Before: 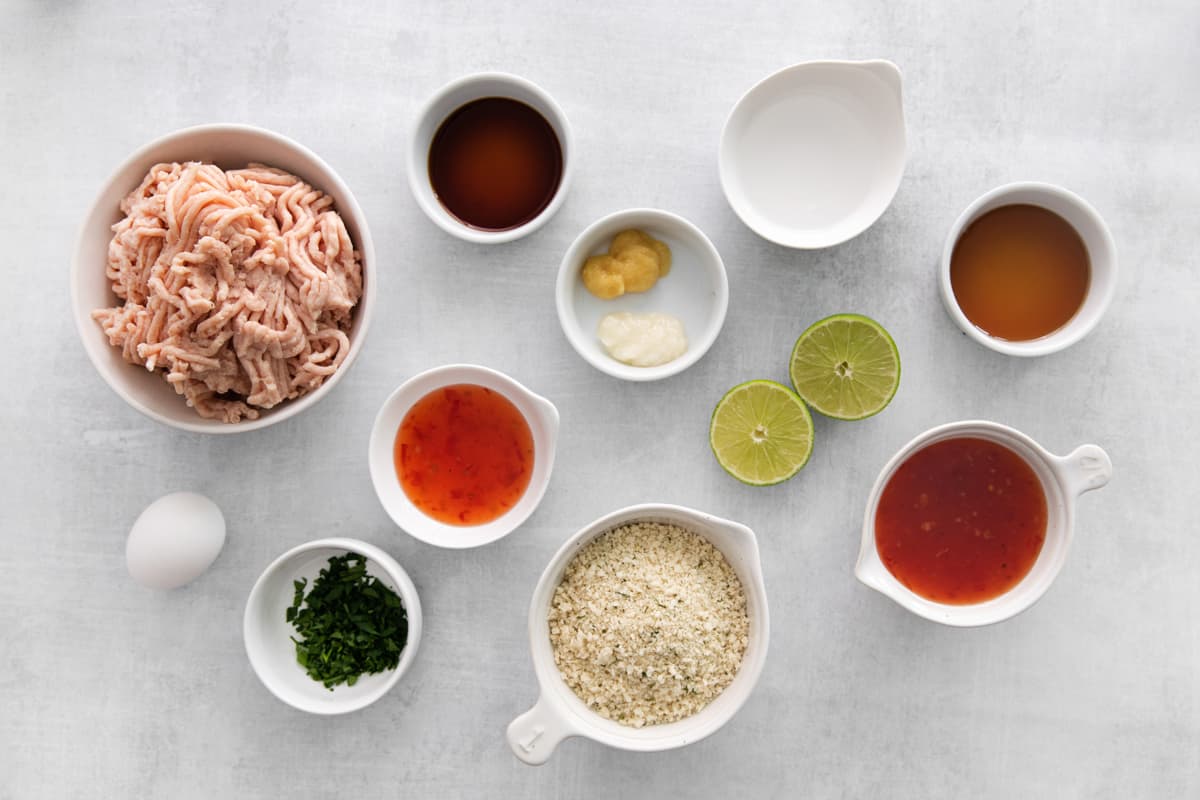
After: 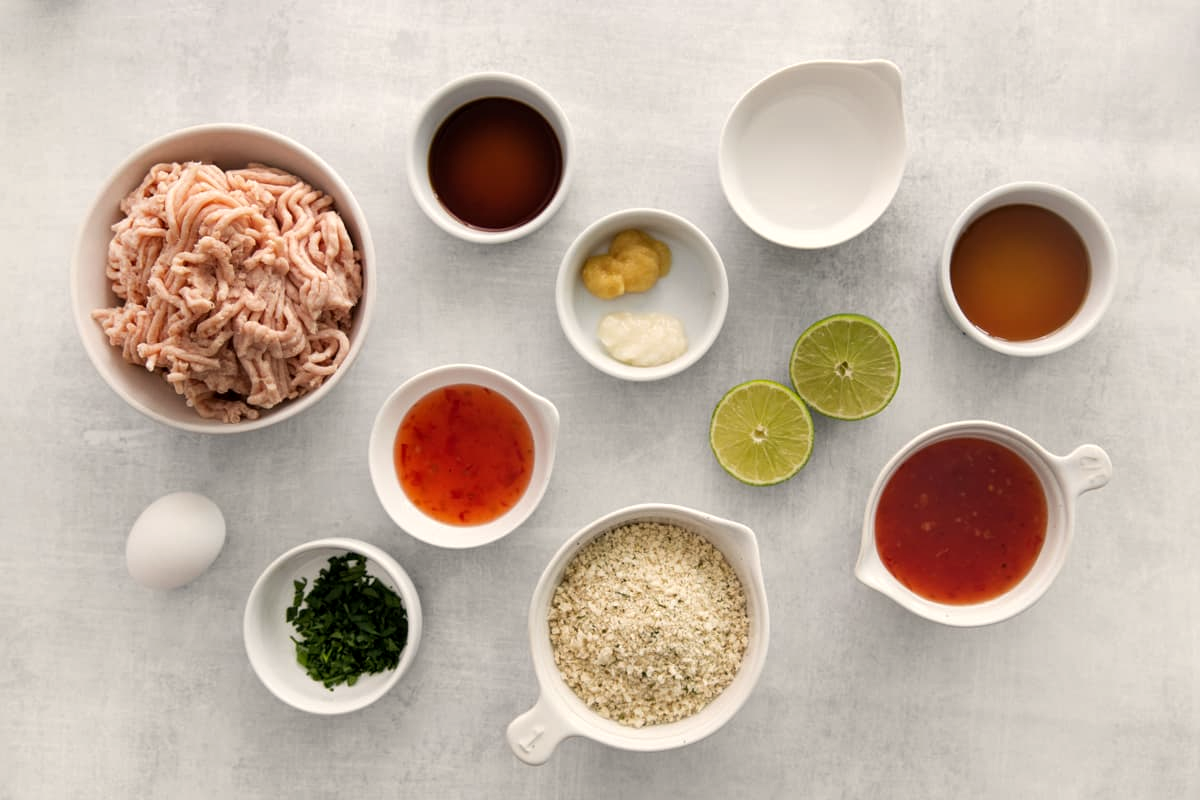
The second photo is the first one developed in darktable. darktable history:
base curve: curves: ch0 [(0, 0) (0.303, 0.277) (1, 1)]
local contrast: highlights 100%, shadows 100%, detail 120%, midtone range 0.2
color calibration: x 0.334, y 0.349, temperature 5426 K
